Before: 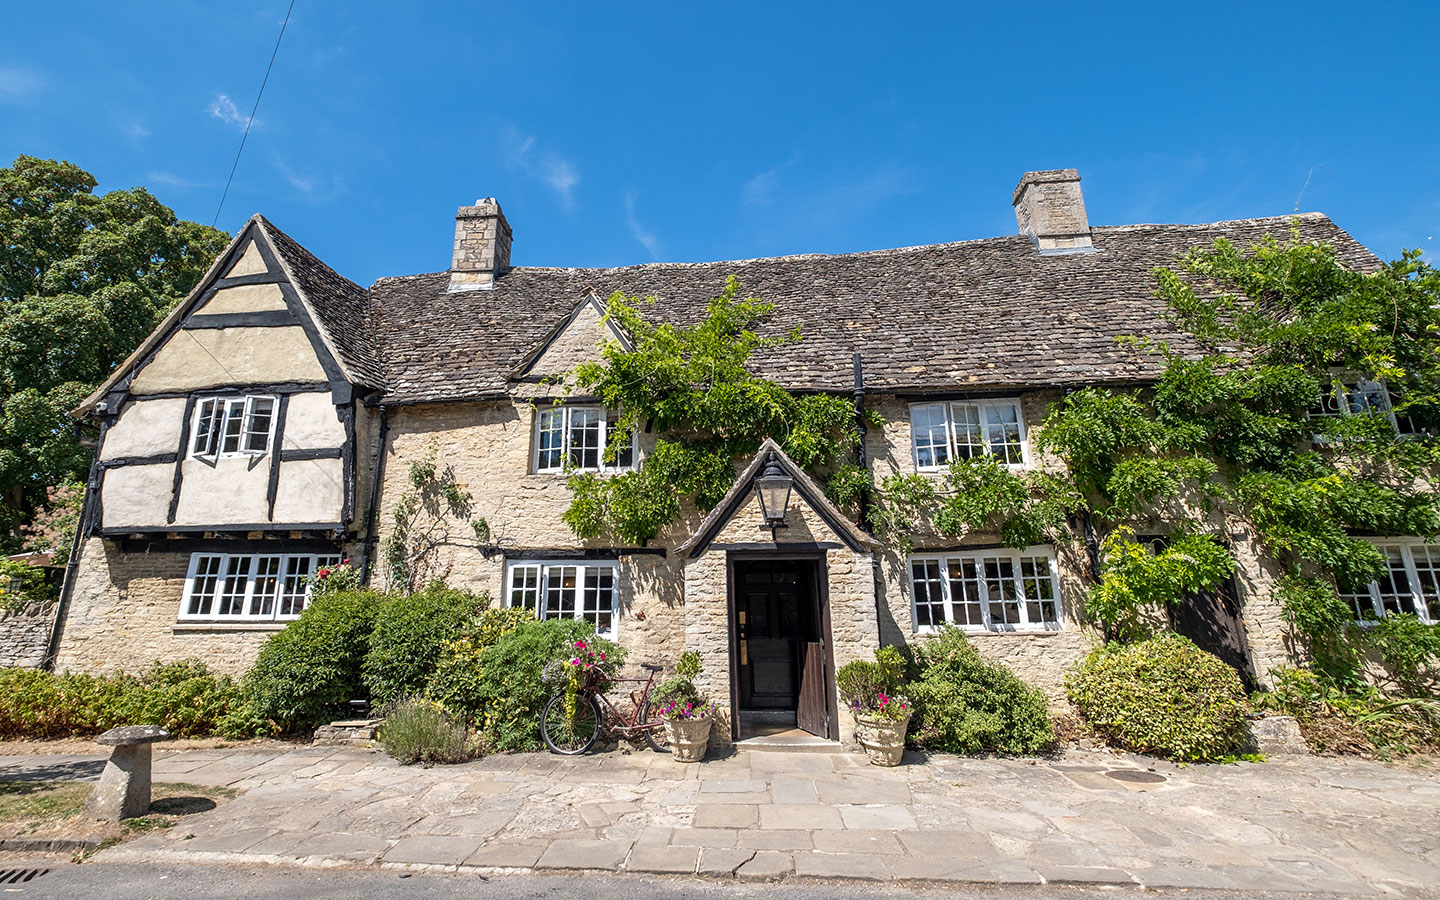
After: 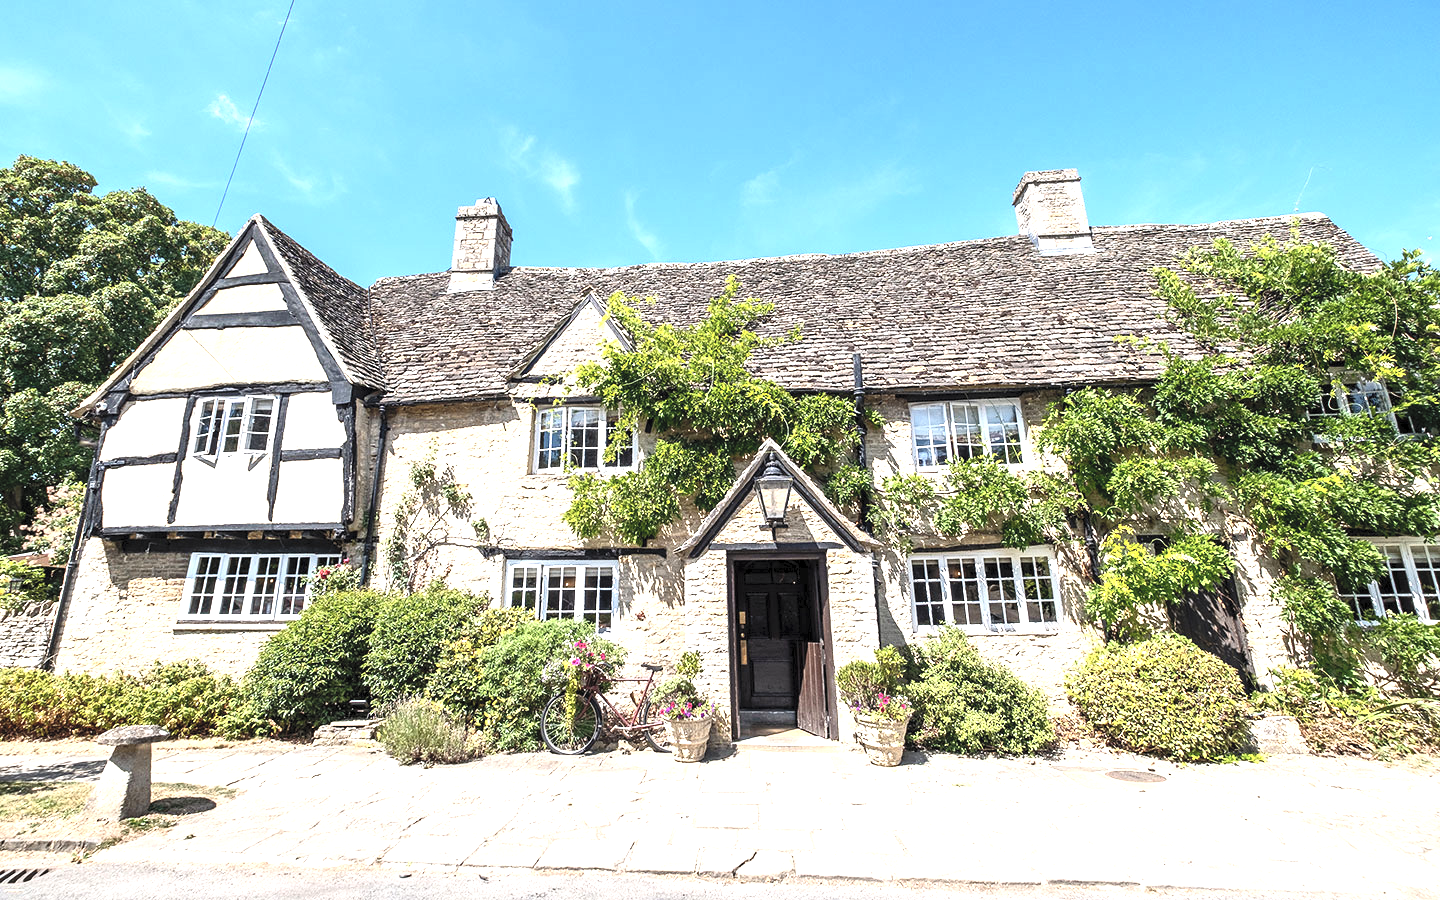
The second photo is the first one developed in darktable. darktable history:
exposure: exposure -0.242 EV, compensate highlight preservation false
levels: levels [0, 0.43, 0.859]
contrast brightness saturation: contrast 0.39, brightness 0.53
